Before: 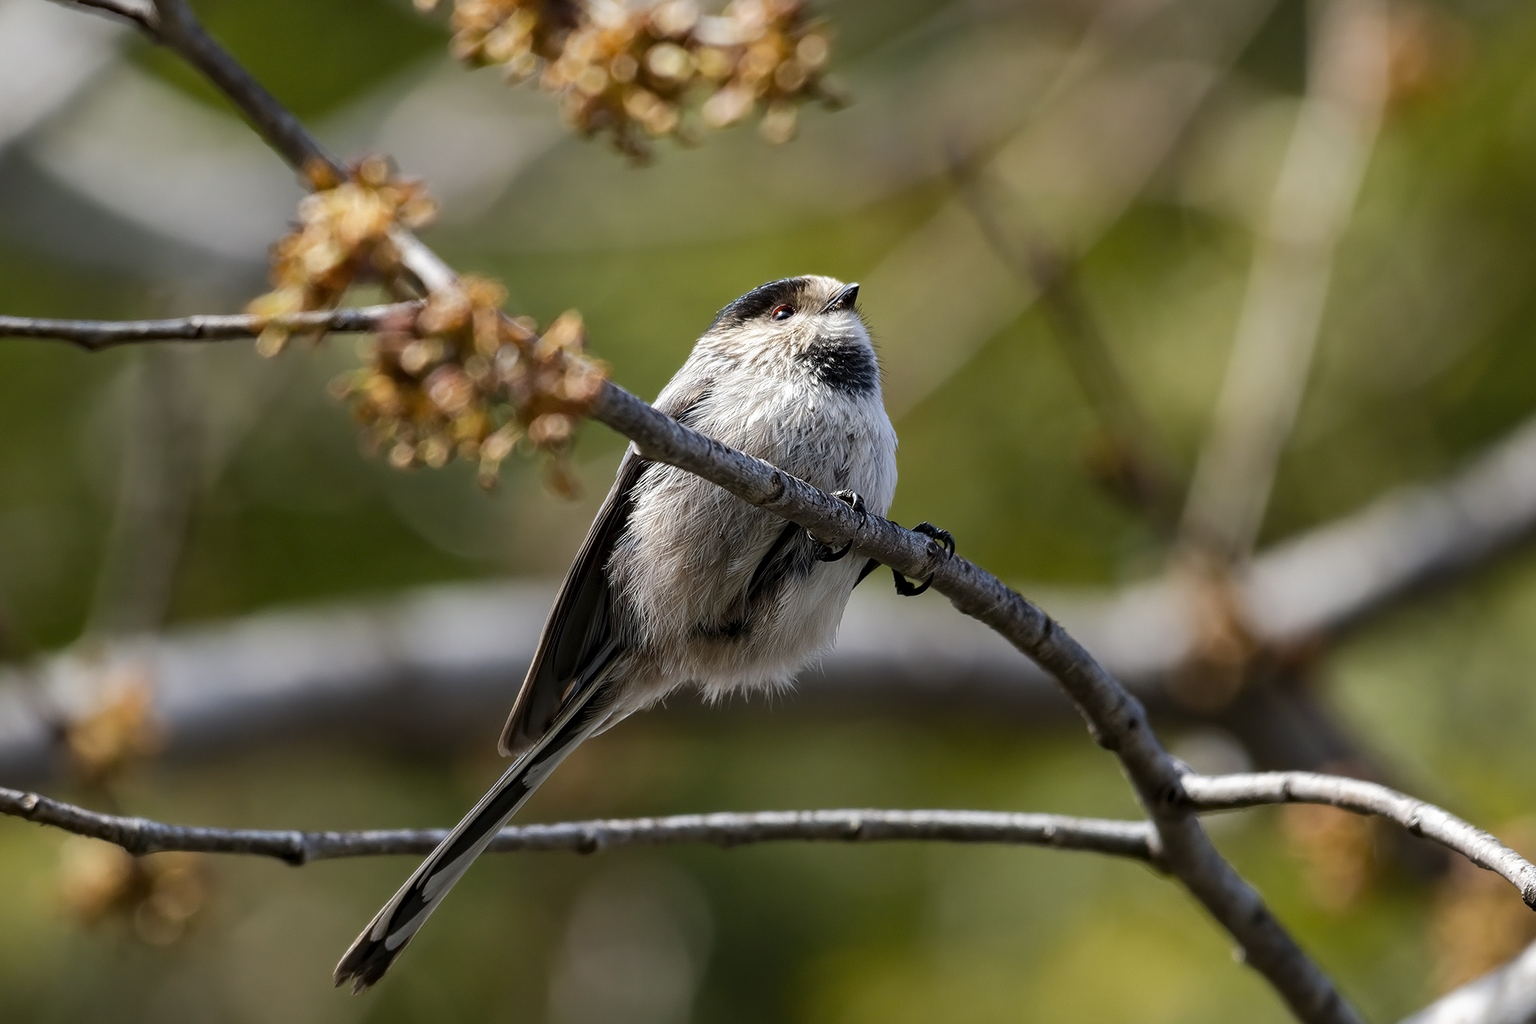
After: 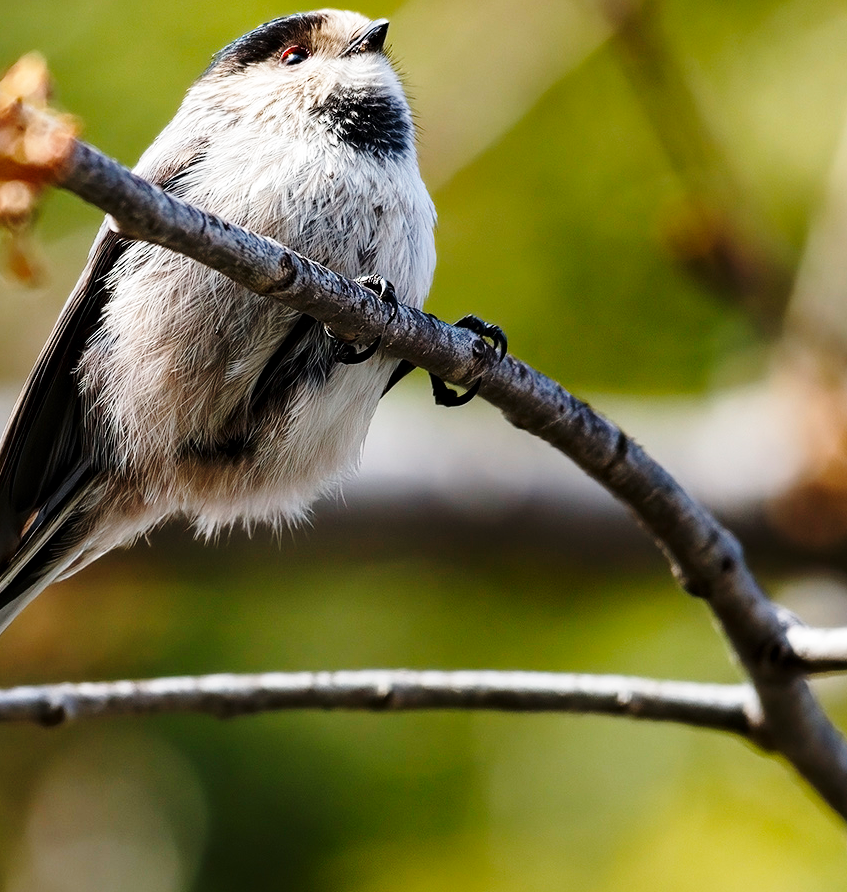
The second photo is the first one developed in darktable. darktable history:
crop: left 35.498%, top 26.188%, right 19.871%, bottom 3.373%
base curve: curves: ch0 [(0, 0) (0.028, 0.03) (0.121, 0.232) (0.46, 0.748) (0.859, 0.968) (1, 1)], preserve colors none
exposure: compensate highlight preservation false
